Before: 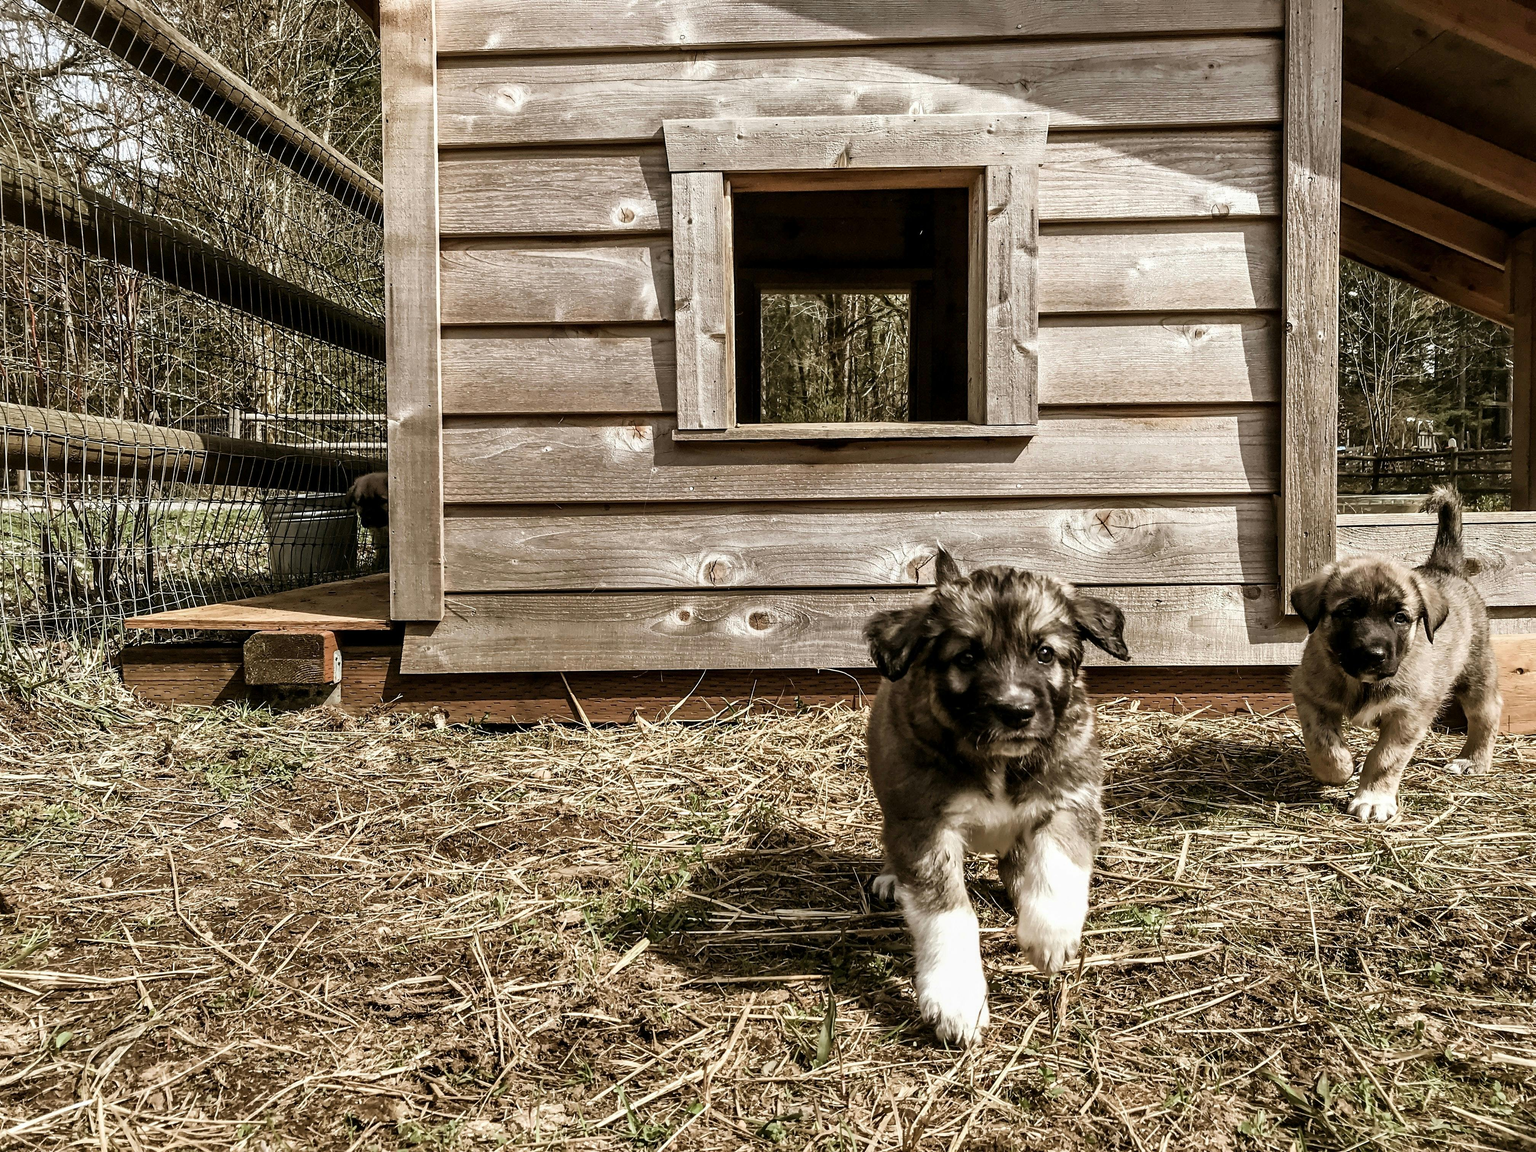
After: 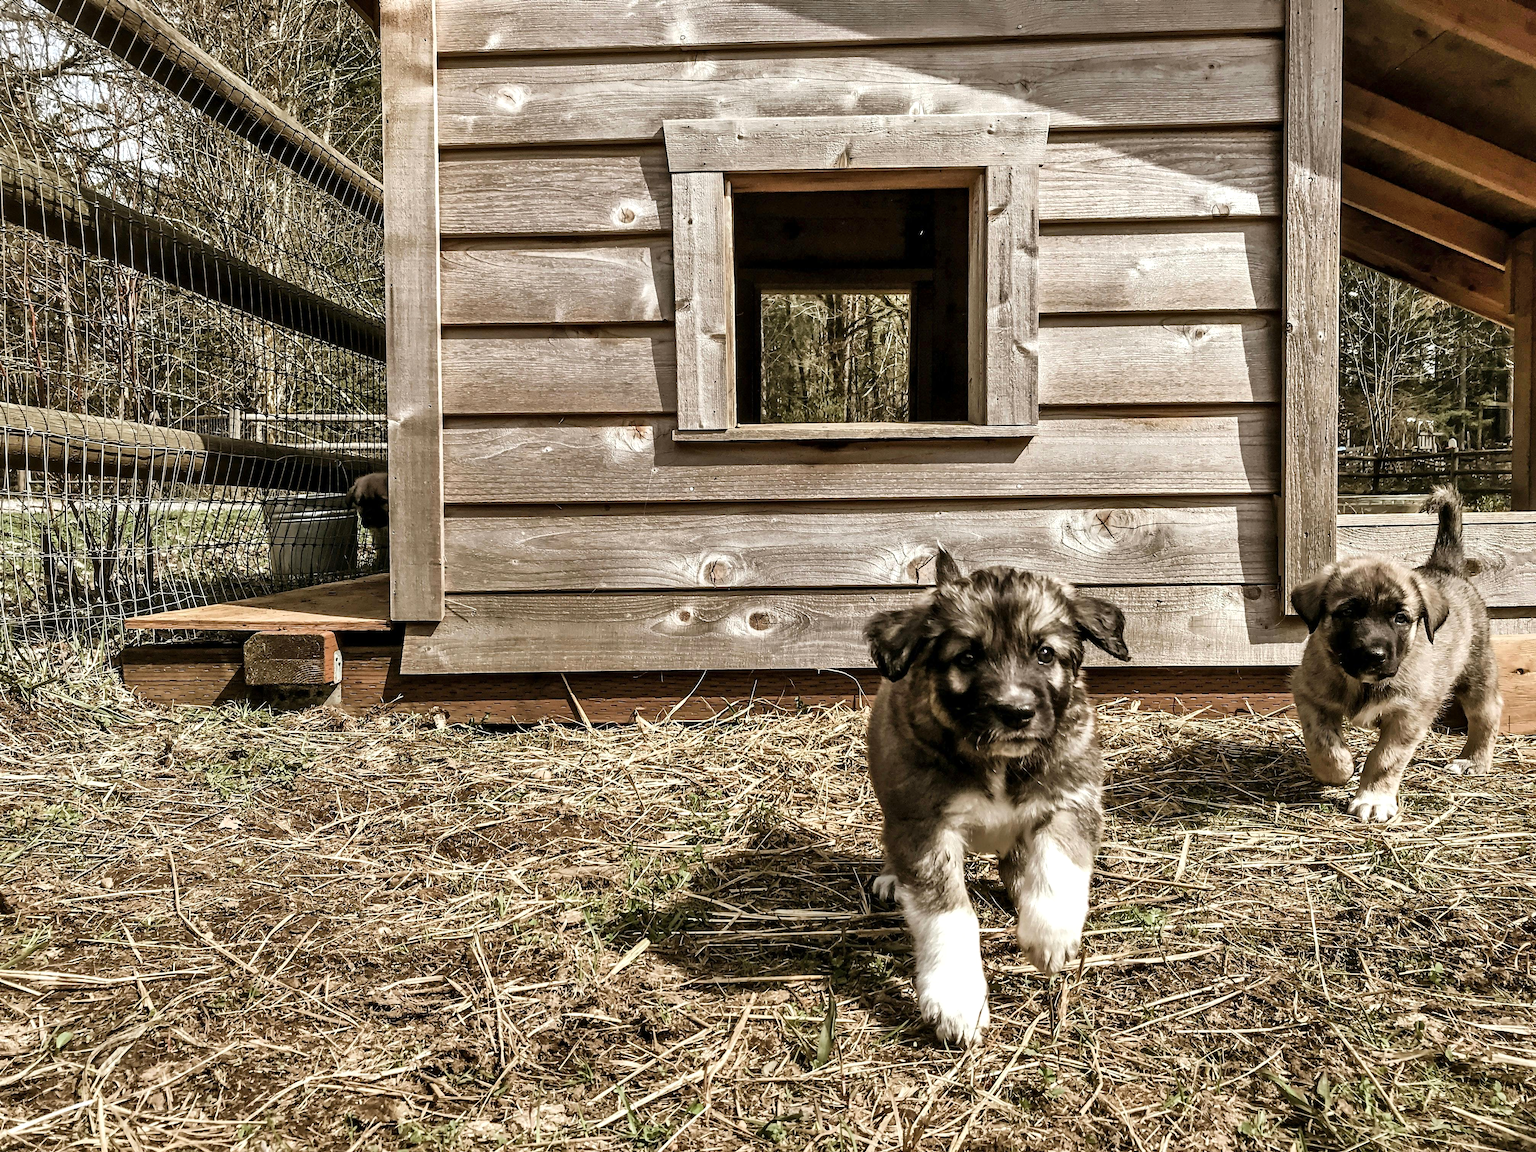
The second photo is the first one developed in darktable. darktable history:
shadows and highlights: shadows 52.57, soften with gaussian
exposure: exposure 0.124 EV, compensate highlight preservation false
